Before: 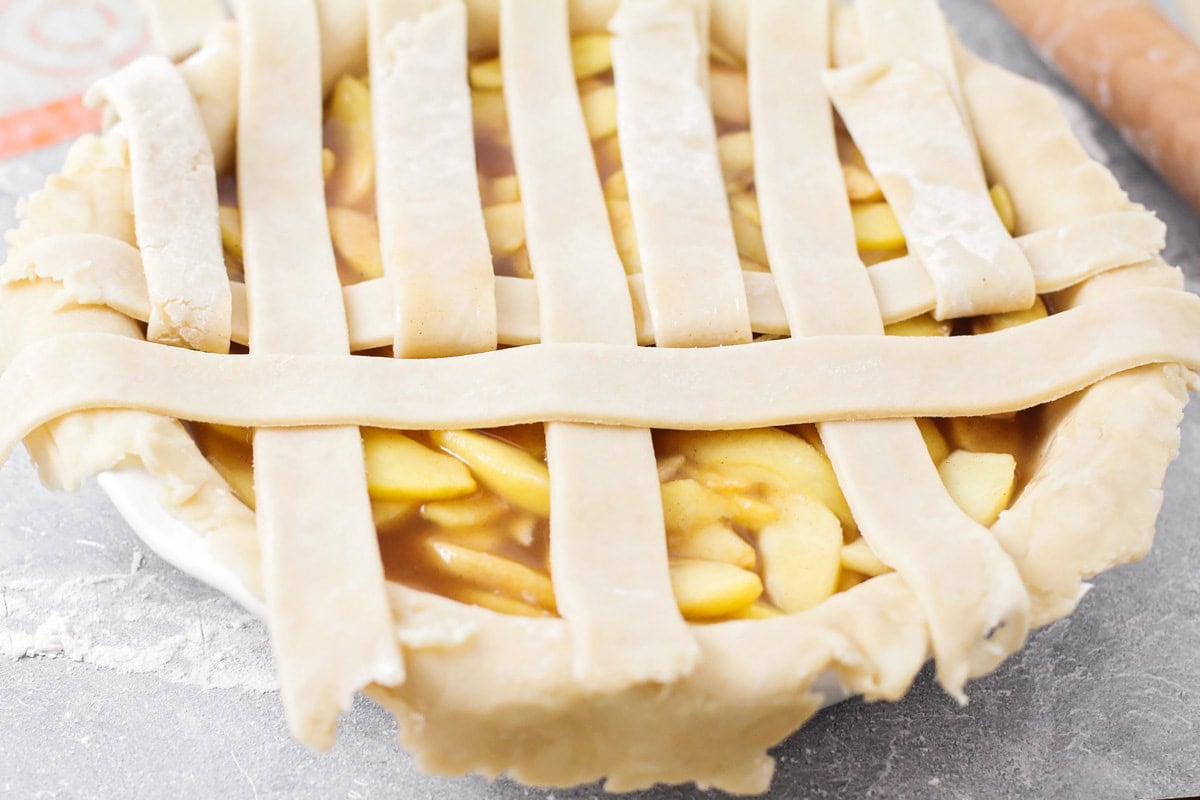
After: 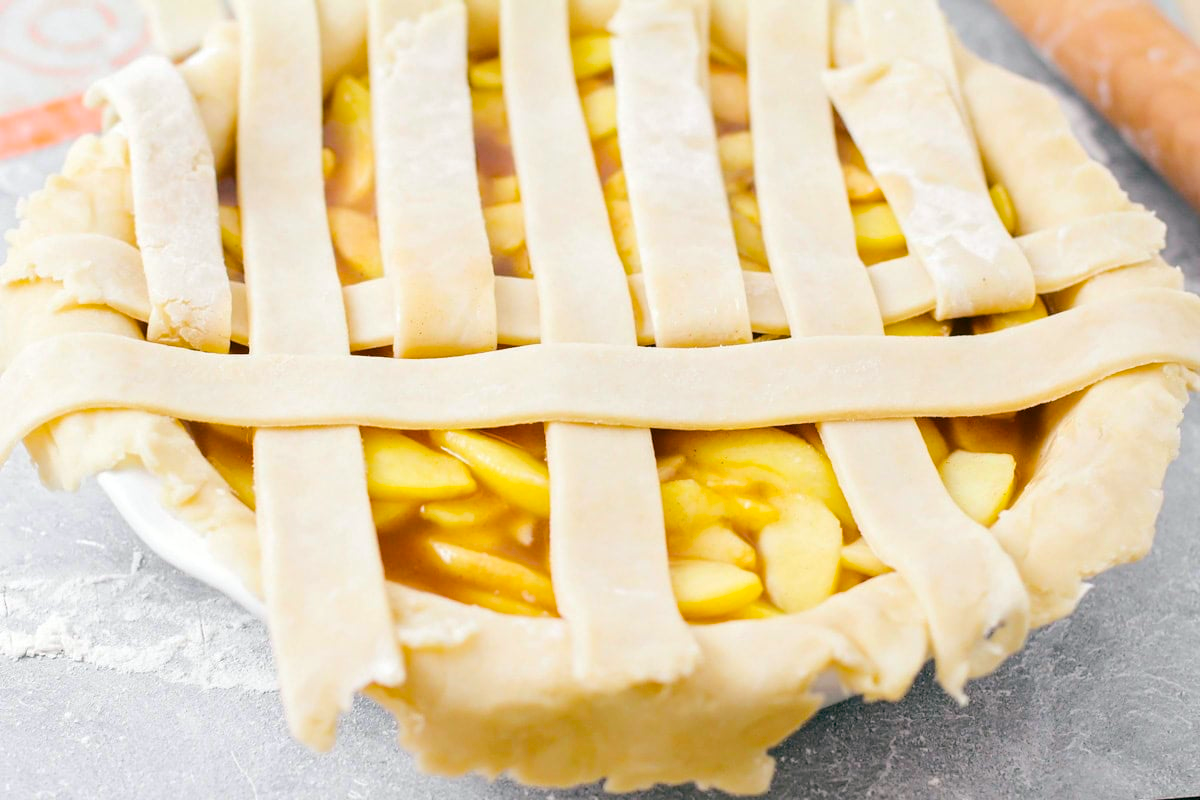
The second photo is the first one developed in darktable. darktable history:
color balance rgb: global offset › luminance -0.327%, global offset › chroma 0.116%, global offset › hue 162.71°, linear chroma grading › global chroma 8.794%, perceptual saturation grading › global saturation 25.457%, perceptual brilliance grading › mid-tones 9.993%, perceptual brilliance grading › shadows 14.618%
